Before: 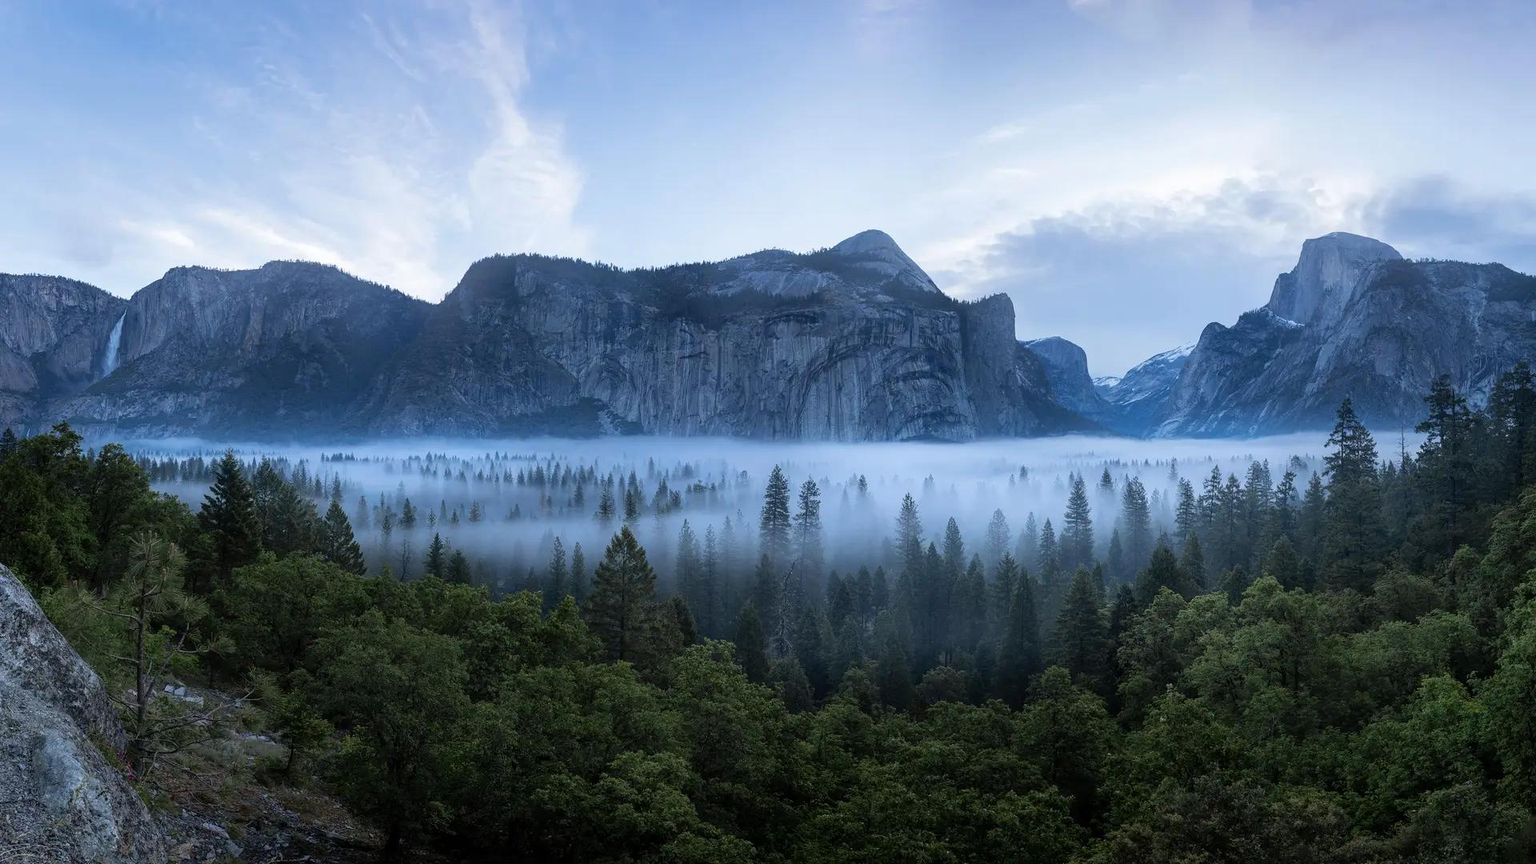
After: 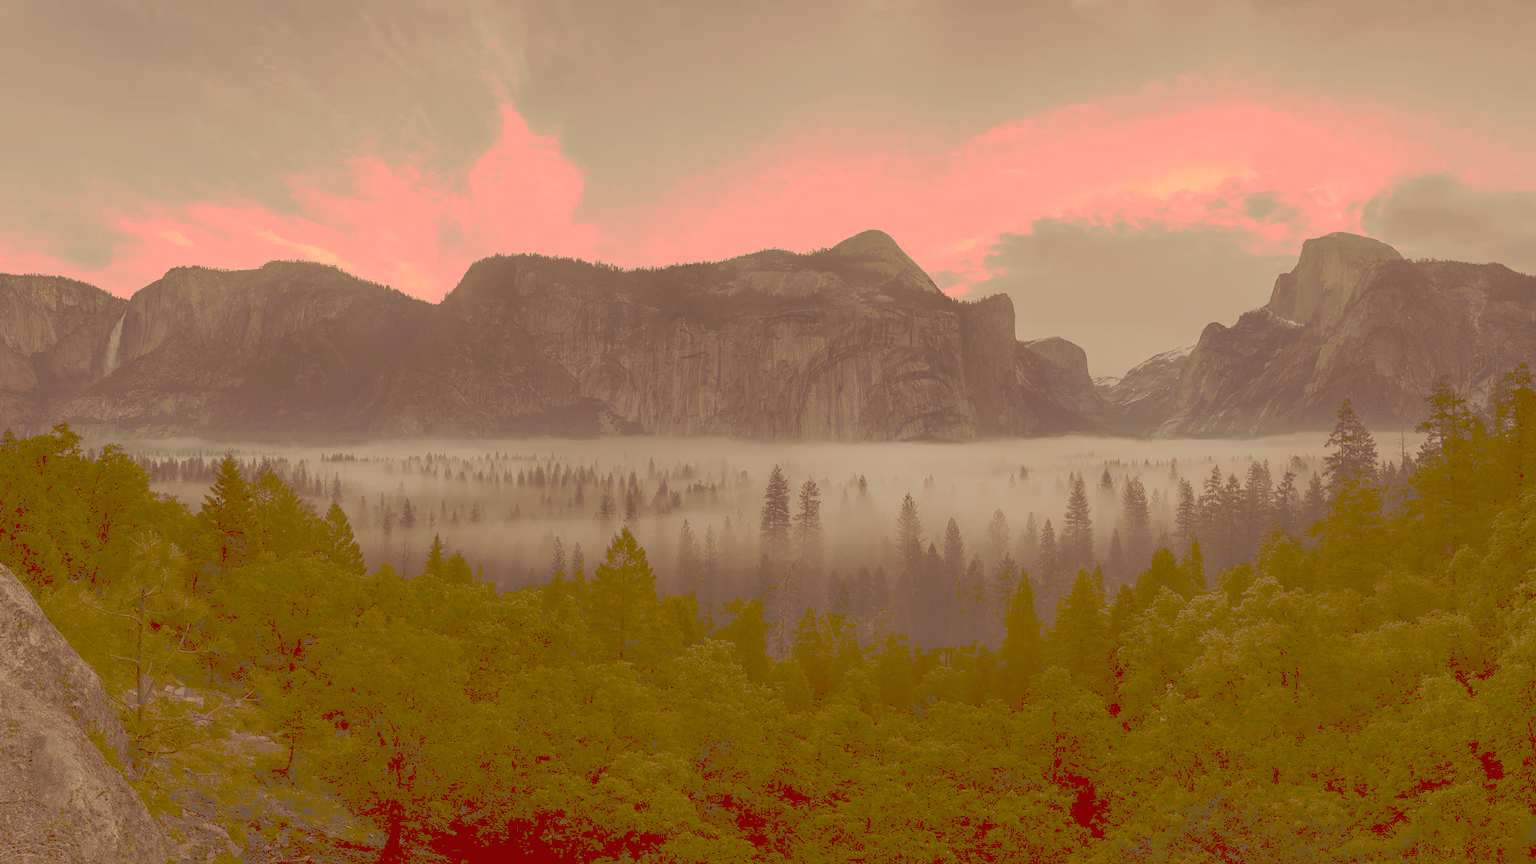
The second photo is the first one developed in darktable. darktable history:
tone curve: curves: ch0 [(0, 0) (0.003, 0.322) (0.011, 0.327) (0.025, 0.345) (0.044, 0.365) (0.069, 0.378) (0.1, 0.391) (0.136, 0.403) (0.177, 0.412) (0.224, 0.429) (0.277, 0.448) (0.335, 0.474) (0.399, 0.503) (0.468, 0.537) (0.543, 0.57) (0.623, 0.61) (0.709, 0.653) (0.801, 0.699) (0.898, 0.75) (1, 1)], preserve colors none
color look up table: target L [96.47, 85, 88.94, 79.45, 75.85, 63.19, 69.02, 71.4, 66.75, 48.12, 52.43, 57, 41.42, 18.89, 5.6, 204.45, 78.59, 68.57, 61.8, 62.06, 59.51, 50.6, 48.87, 38.15, 25.82, 25.2, 19.92, 88.04, 81.83, 75.97, 66.44, 64.98, 60.09, 62.16, 46.29, 50.81, 35.33, 38.66, 40.14, 27.17, 13.52, 88.06, 74.59, 70.76, 75.11, 54.87, 48.39, 27.76, 15.59], target a [15.31, 11.64, 21.99, 17.77, -13.19, -39.73, -0.479, 4.096, 6.353, -21.86, 23.7, 17.67, -0.762, 13.56, 22.1, 0.001, 28.45, 60.73, 41.75, 58.86, 29.68, 87.51, 74.28, 43.75, 37.42, 63.23, 57.51, 27.76, 40.51, 57.11, 32.81, 89.02, 82.85, 39.06, 28.79, 66.56, 15.19, 36.79, 65.96, 63.45, 40.83, 10.65, -31.2, -4.726, 19.45, 6.654, 3.226, 16.03, 30.96], target b [52.62, 88.75, 75.82, 133.72, 54.21, 88.89, 114.7, 55.25, 105.61, 75.34, 89.76, 87.41, 70.84, 32.23, 9.355, -0.003, 105.55, 60.41, 100.14, 94.02, 64.56, 86.55, 81.19, 64.93, 44.1, 43.04, 33.86, 38.18, 51.64, 31.11, 29.53, 12.97, 36.32, 32.41, 59.51, 22, 3.434, 45.7, 65.84, 26.13, 22.8, 43, 39.06, 30.71, 48.76, 48.67, 15.83, 47.08, 26.27], num patches 49
